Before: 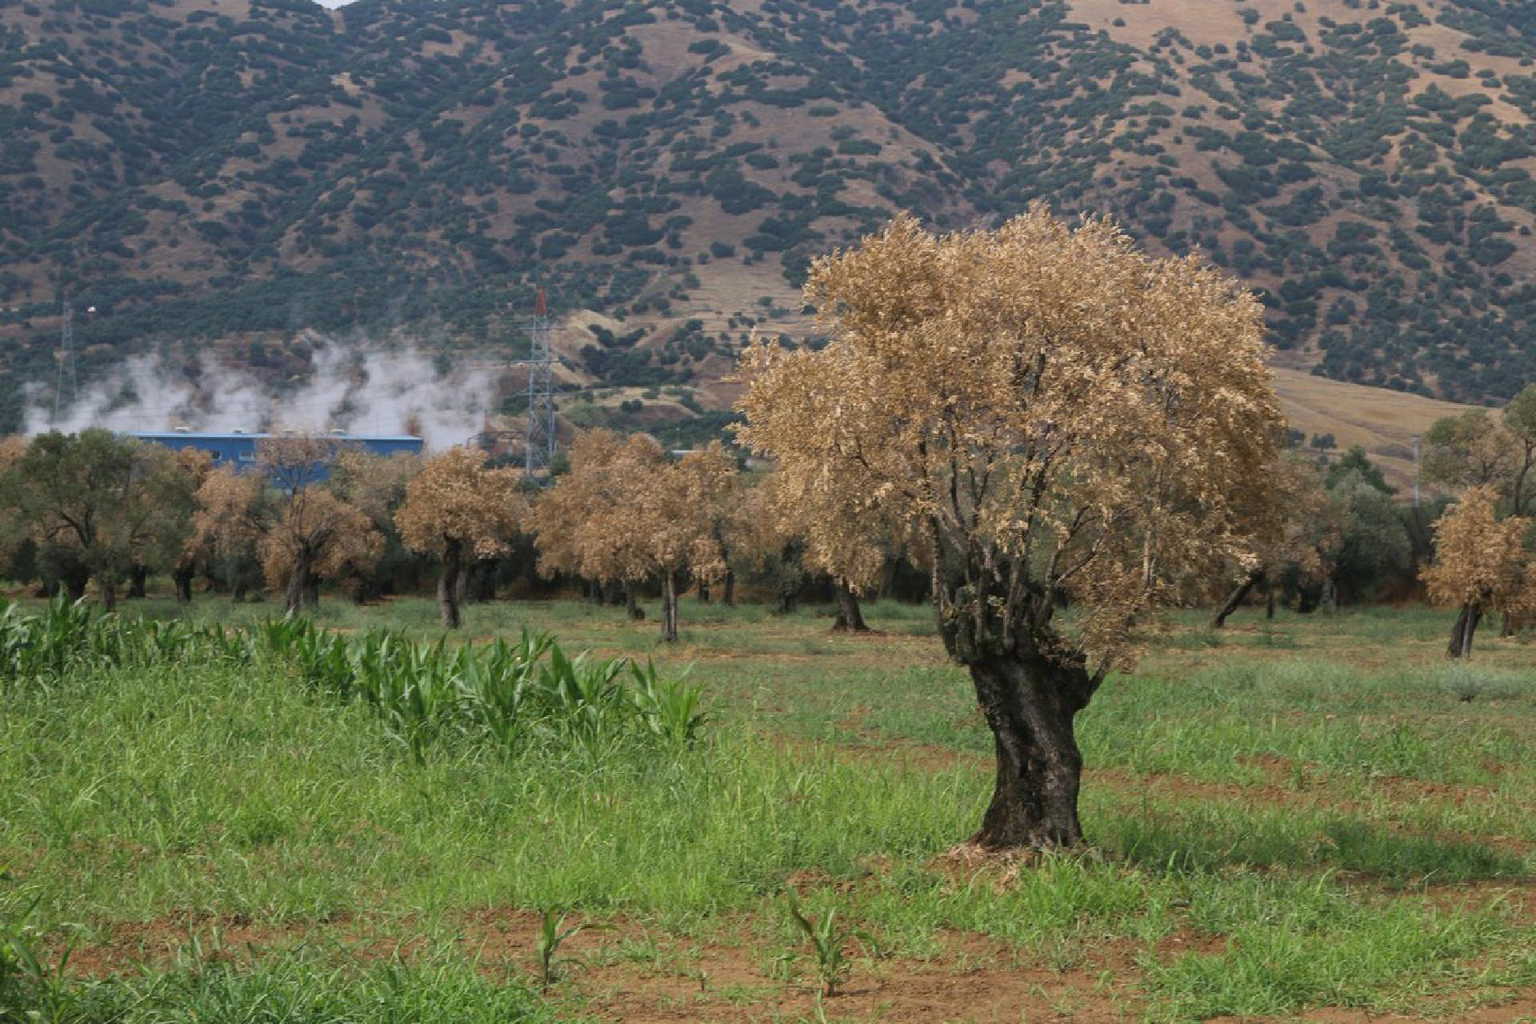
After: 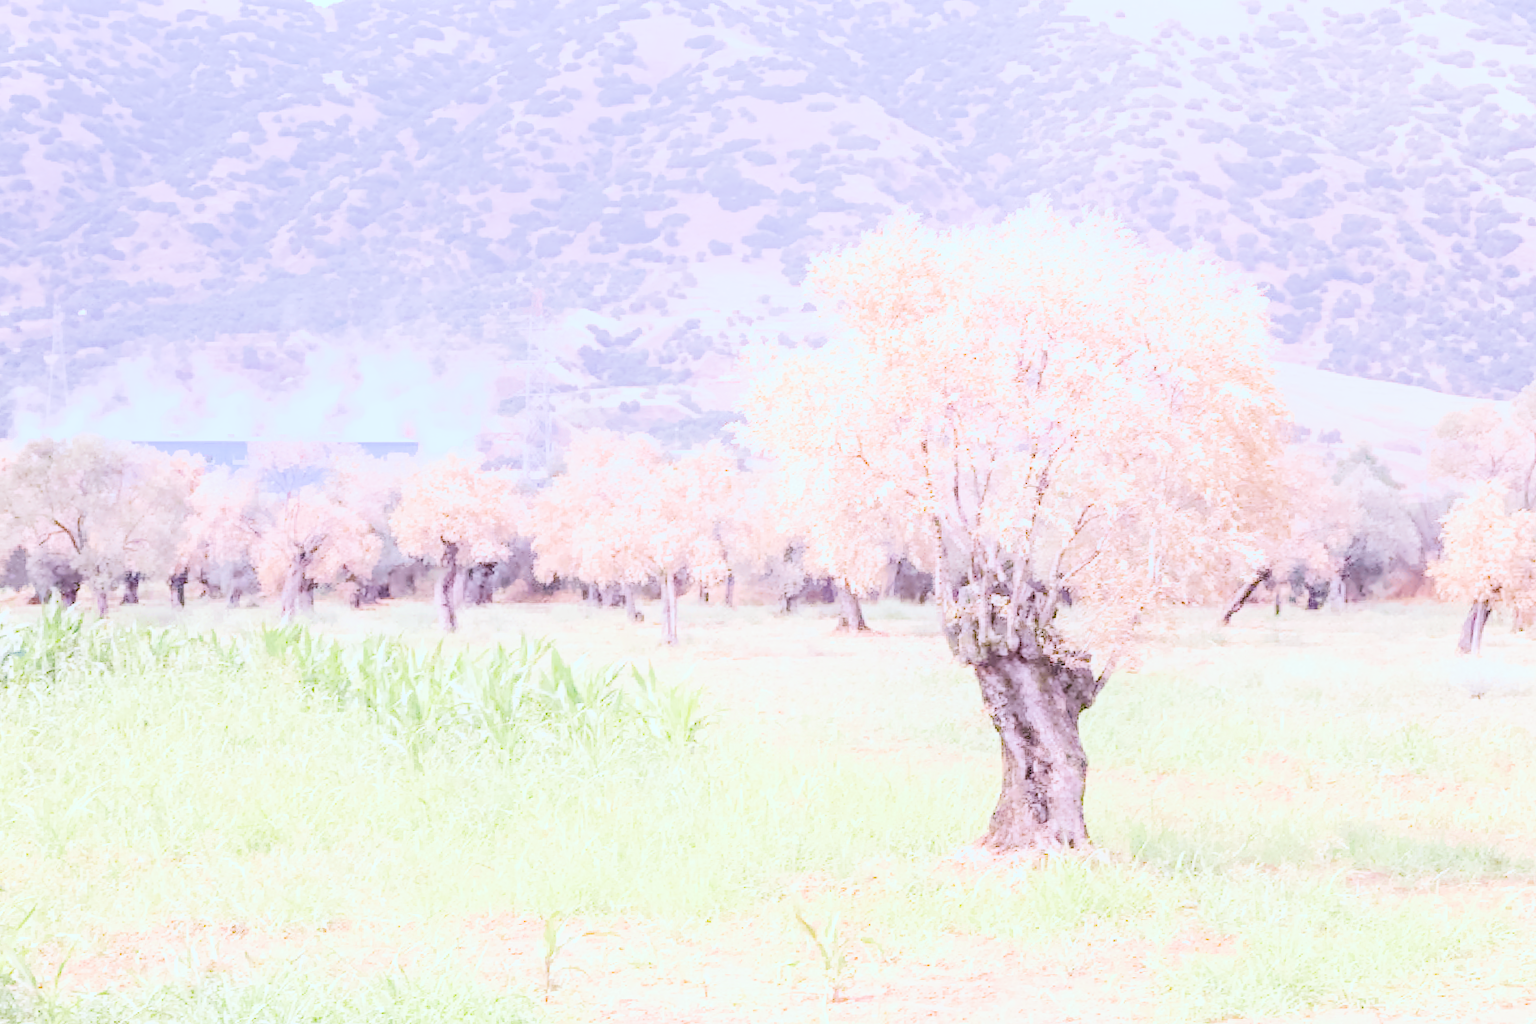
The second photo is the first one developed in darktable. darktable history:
local contrast: on, module defaults
color calibration: illuminant as shot in camera, x 0.358, y 0.373, temperature 4628.91 K
denoise (profiled): preserve shadows 1.52, scattering 0.002, a [-1, 0, 0], compensate highlight preservation false
haze removal: compatibility mode true, adaptive false
hot pixels: on, module defaults
lens correction: scale 1, crop 1, focal 16, aperture 5.6, distance 1000, camera "Canon EOS RP", lens "Canon RF 16mm F2.8 STM"
white balance: red 2.229, blue 1.46
velvia: on, module defaults
filmic rgb: black relative exposure -9.22 EV, white relative exposure 6.77 EV, hardness 3.07, contrast 1.05
shadows and highlights: shadows 0, highlights 40
color balance rgb "basic colorfulness: vibrant colors": perceptual saturation grading › global saturation 20%, perceptual saturation grading › highlights -25%, perceptual saturation grading › shadows 50%
color balance: mode lift, gamma, gain (sRGB), lift [0.997, 0.979, 1.021, 1.011], gamma [1, 1.084, 0.916, 0.998], gain [1, 0.87, 1.13, 1.101], contrast 4.55%, contrast fulcrum 38.24%, output saturation 104.09%
rotate and perspective: rotation -0.45°, automatic cropping original format, crop left 0.008, crop right 0.992, crop top 0.012, crop bottom 0.988
exposure "scene-referred default": black level correction 0, exposure 0.7 EV, compensate exposure bias true, compensate highlight preservation false
highlight reconstruction: method reconstruct in LCh
tone equalizer "contrast tone curve: strong": -8 EV -1.08 EV, -7 EV -1.01 EV, -6 EV -0.867 EV, -5 EV -0.578 EV, -3 EV 0.578 EV, -2 EV 0.867 EV, -1 EV 1.01 EV, +0 EV 1.08 EV, edges refinement/feathering 500, mask exposure compensation -1.57 EV, preserve details no
